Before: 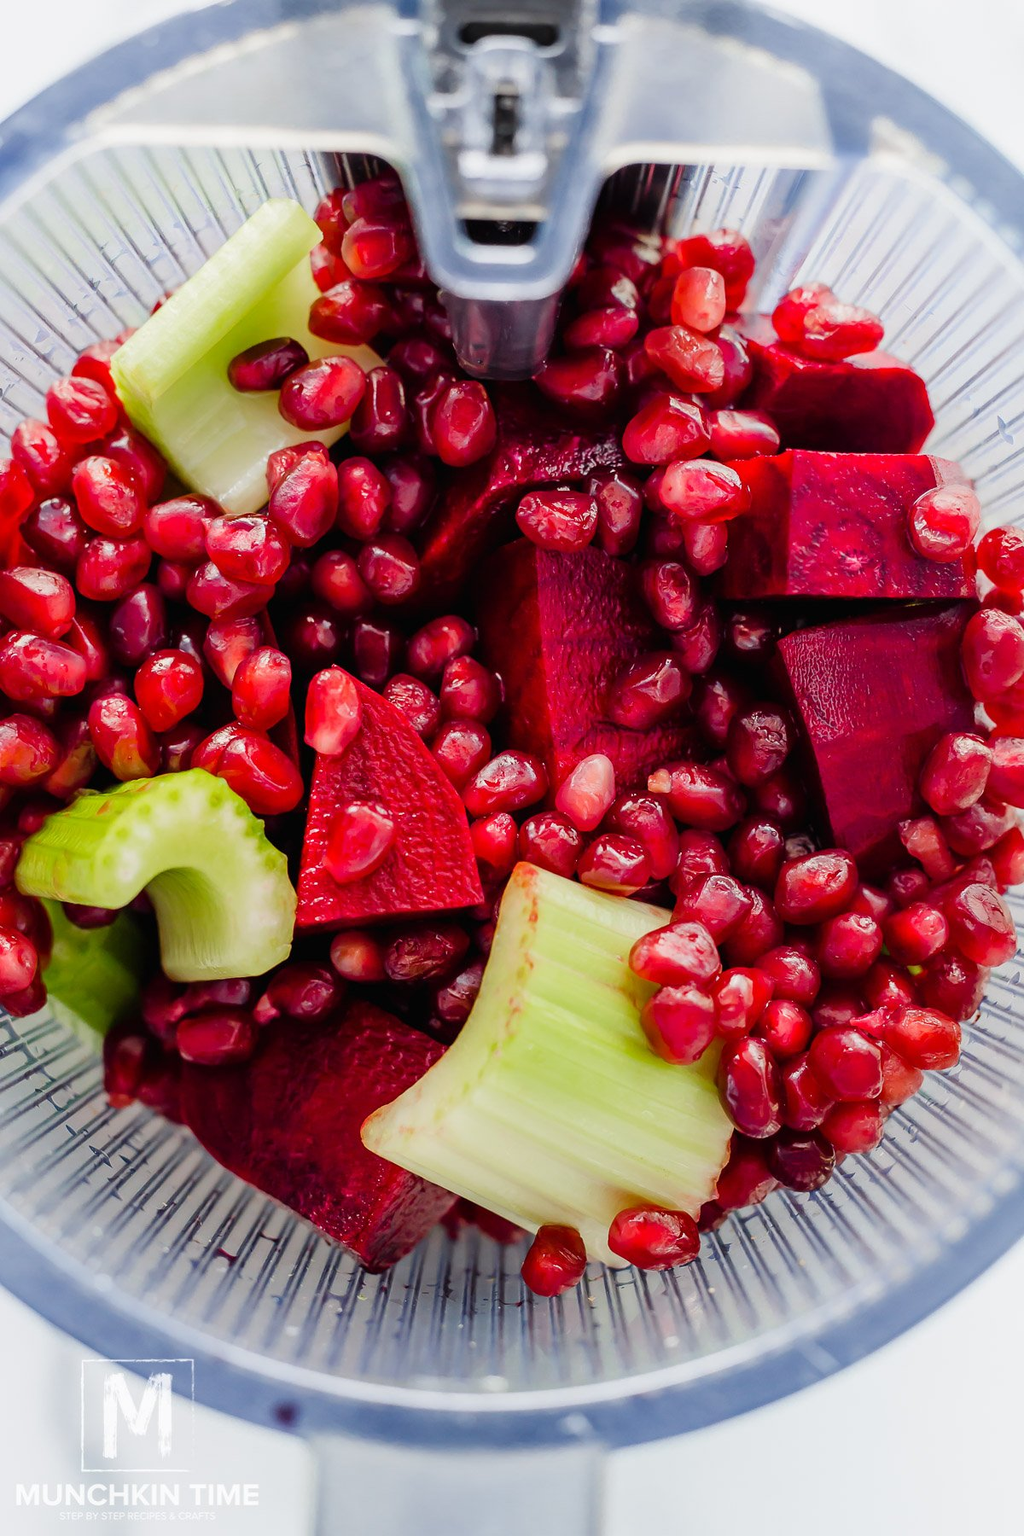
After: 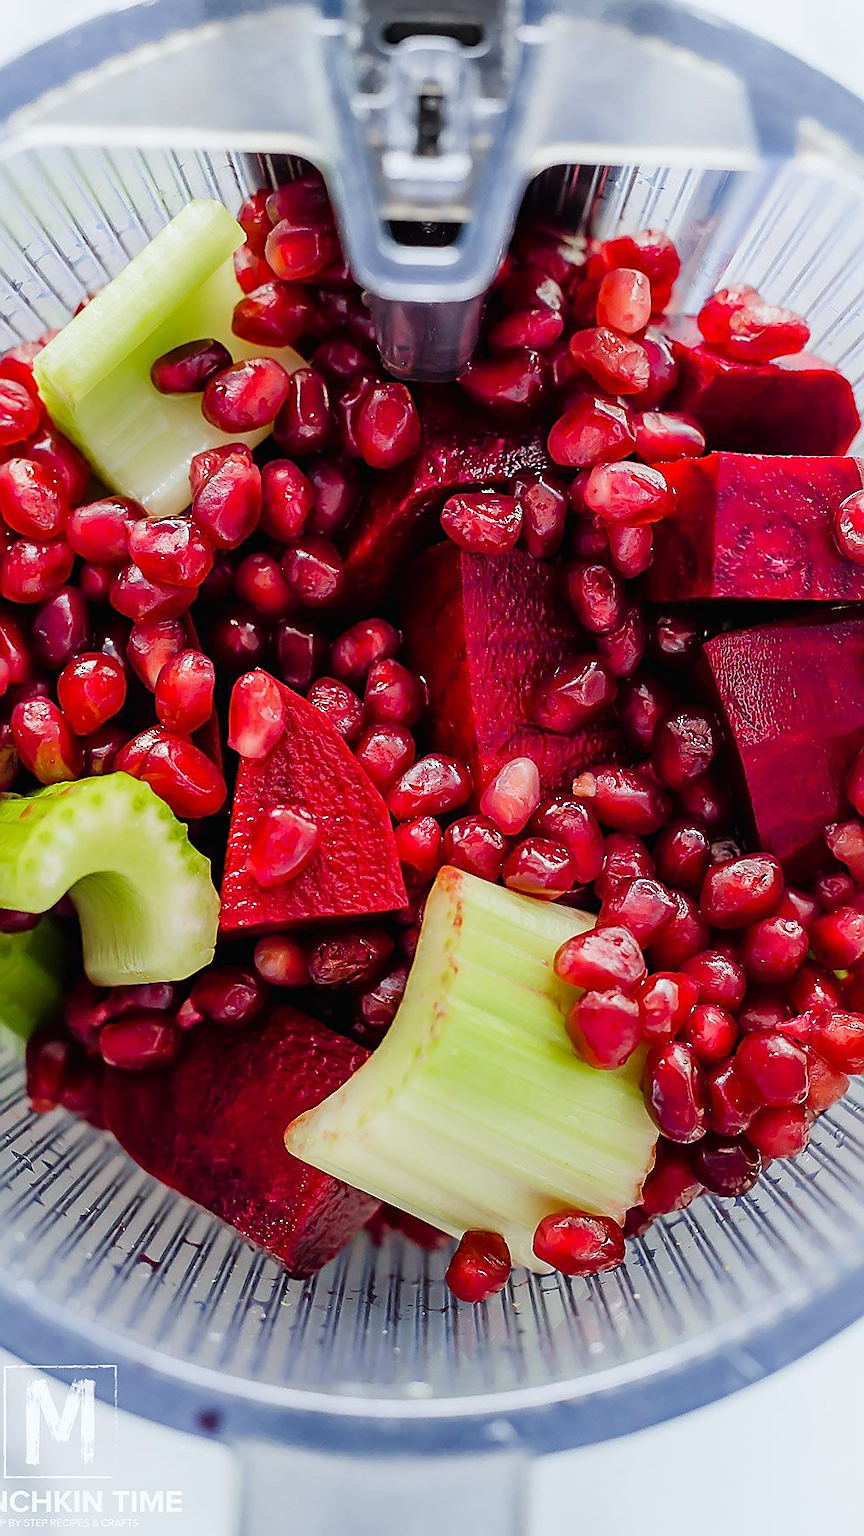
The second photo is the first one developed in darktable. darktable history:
crop: left 7.598%, right 7.873%
sharpen: radius 1.4, amount 1.25, threshold 0.7
white balance: red 0.982, blue 1.018
